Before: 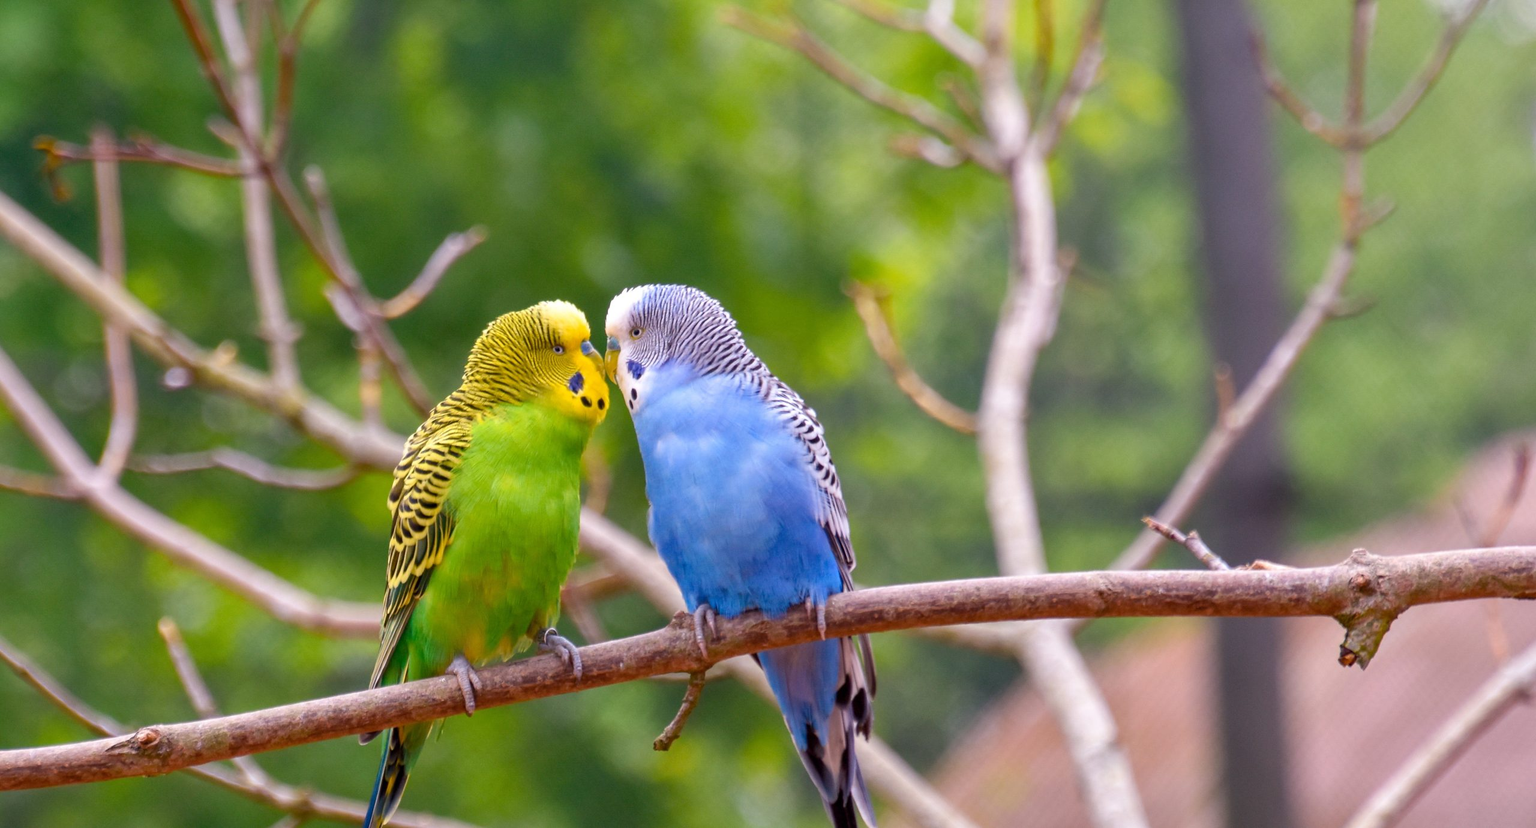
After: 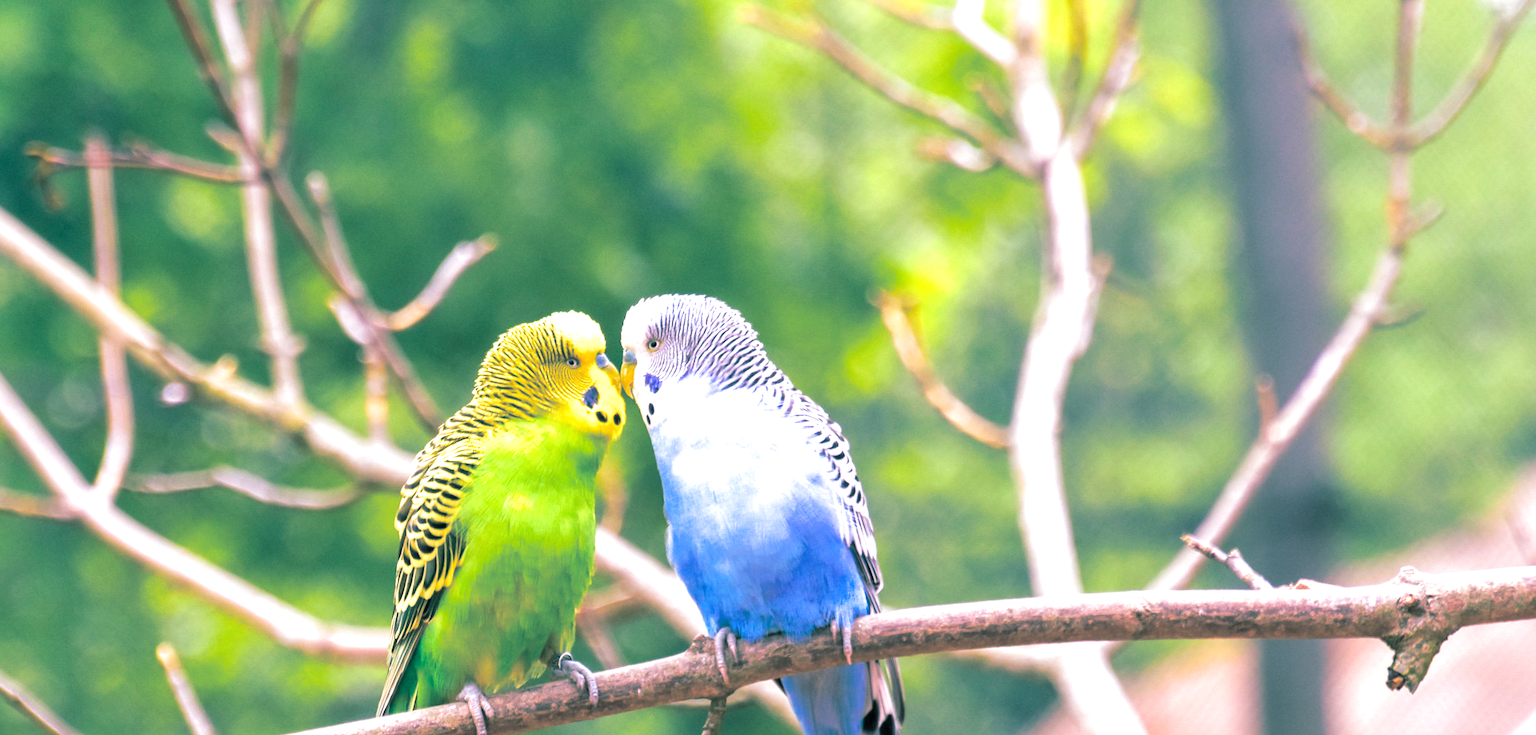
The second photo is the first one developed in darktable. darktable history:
exposure: black level correction 0, exposure 1 EV, compensate exposure bias true, compensate highlight preservation false
split-toning: shadows › hue 183.6°, shadows › saturation 0.52, highlights › hue 0°, highlights › saturation 0
crop and rotate: angle 0.2°, left 0.275%, right 3.127%, bottom 14.18%
